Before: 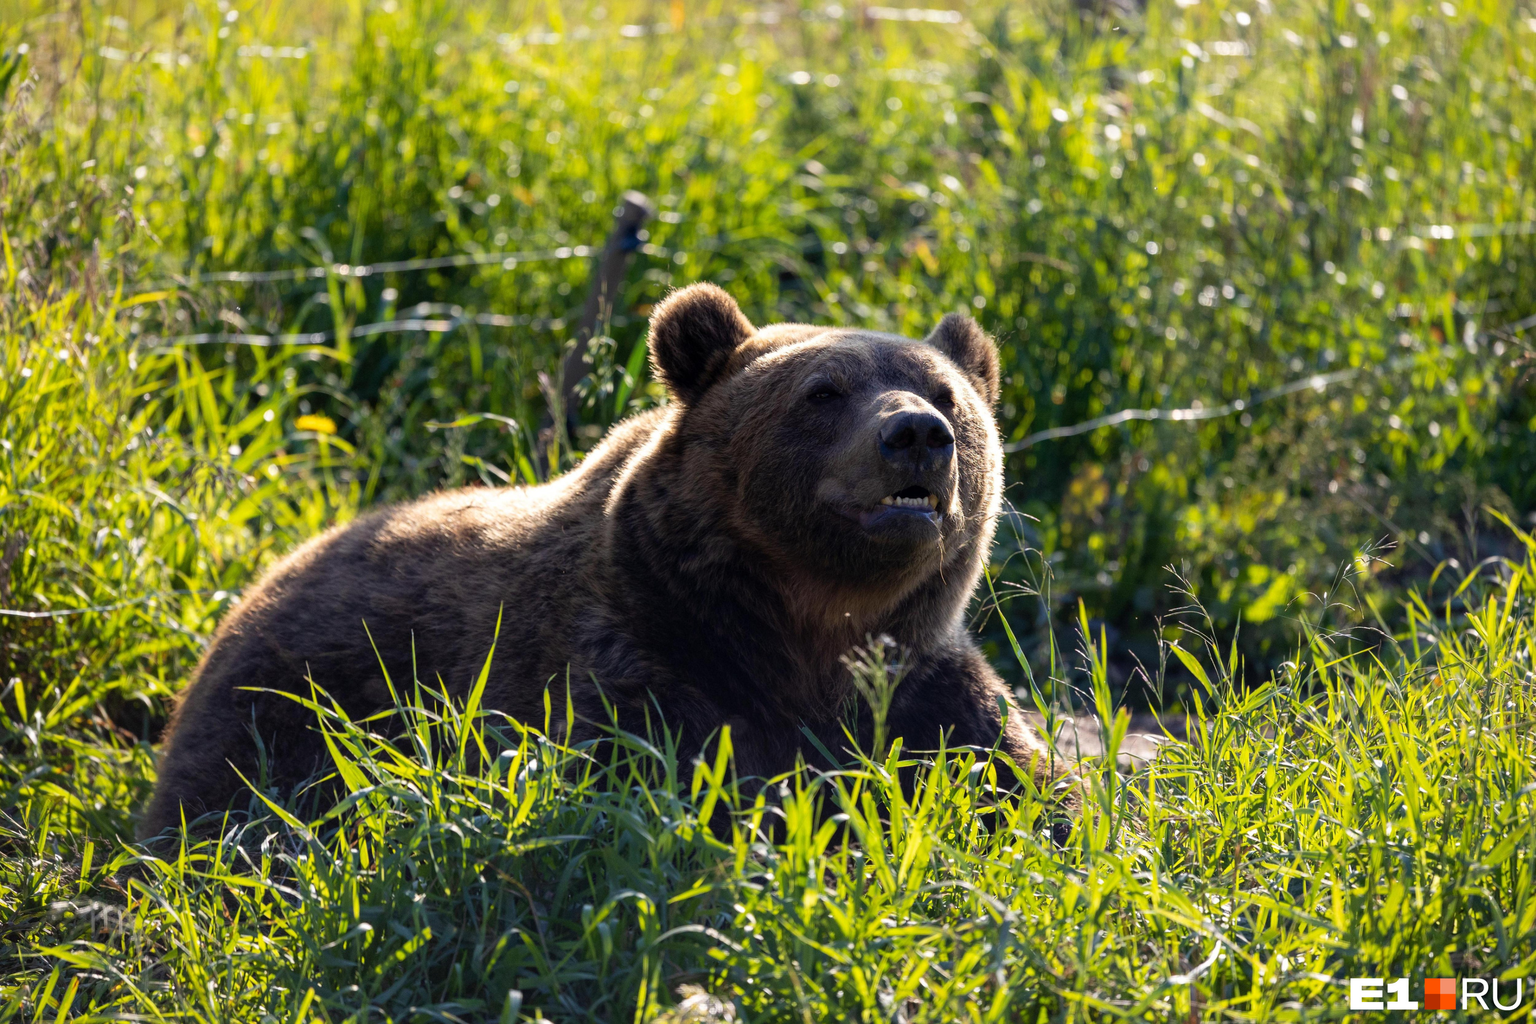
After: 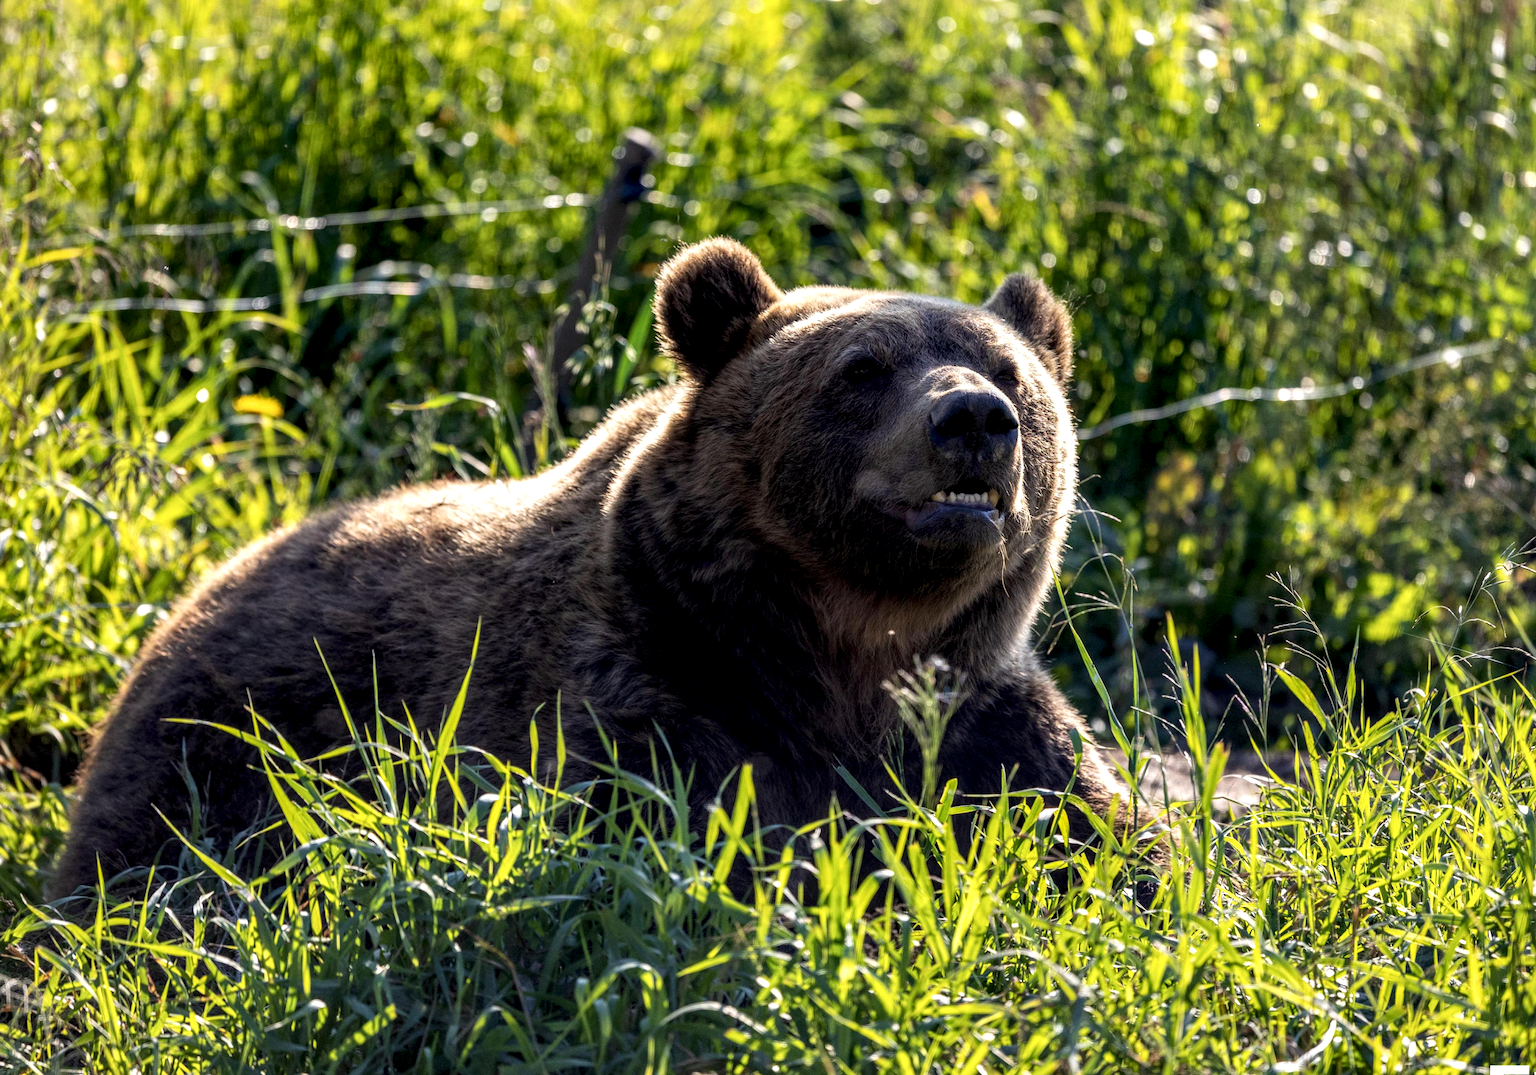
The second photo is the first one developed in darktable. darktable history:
local contrast: detail 154%
crop: left 6.446%, top 8.188%, right 9.538%, bottom 3.548%
